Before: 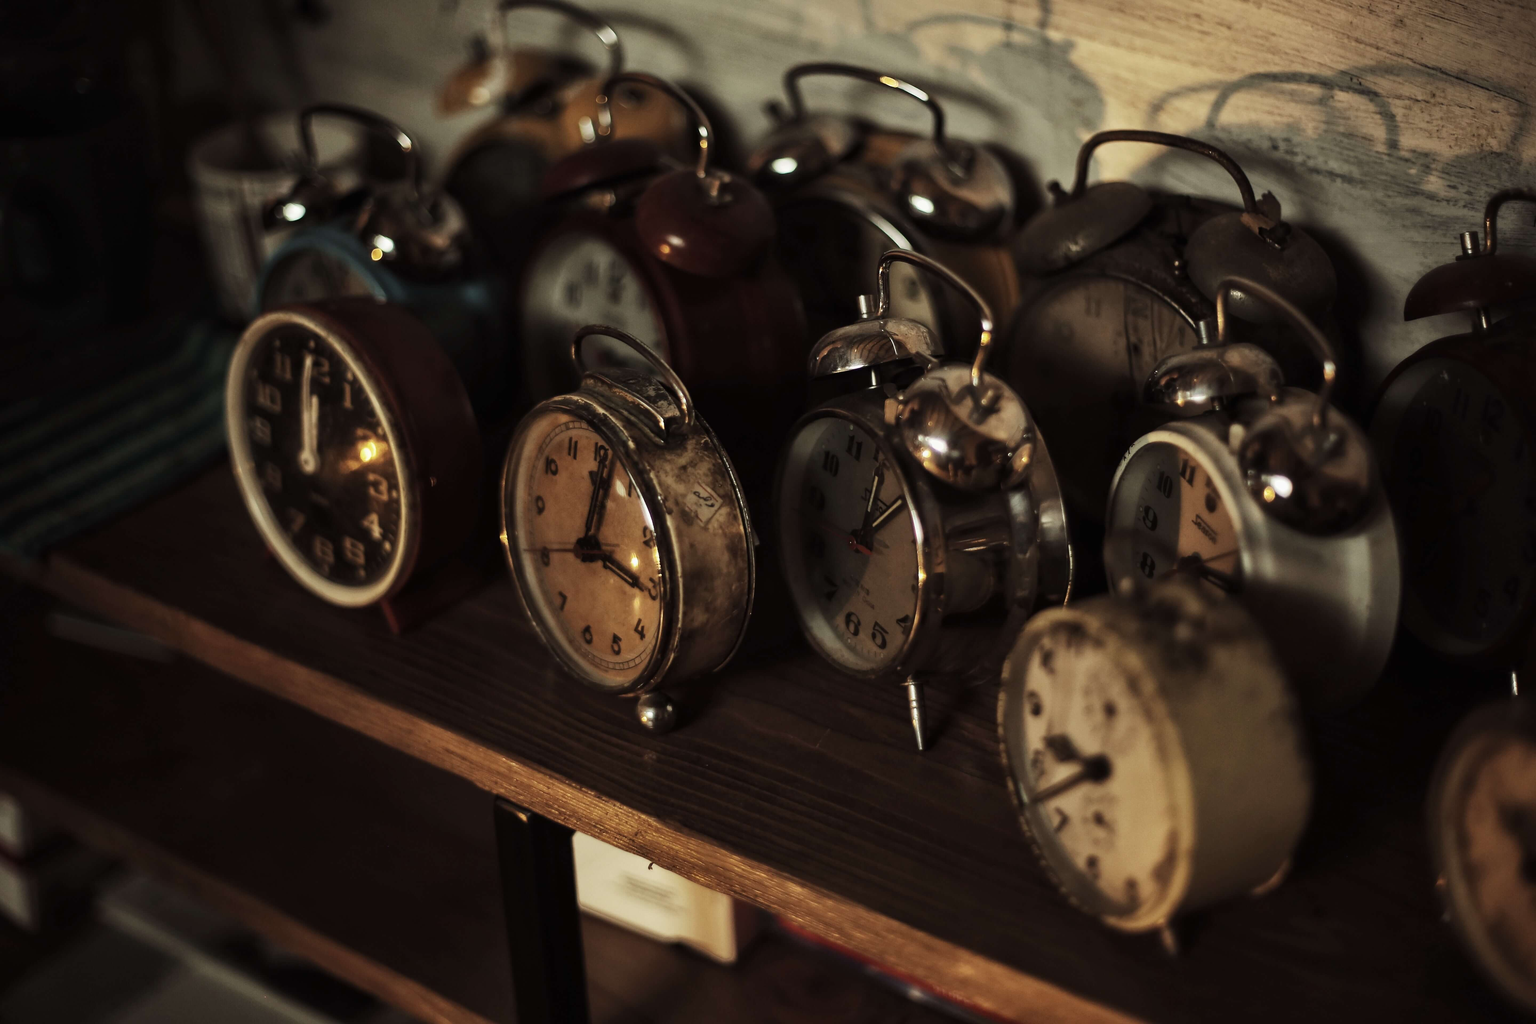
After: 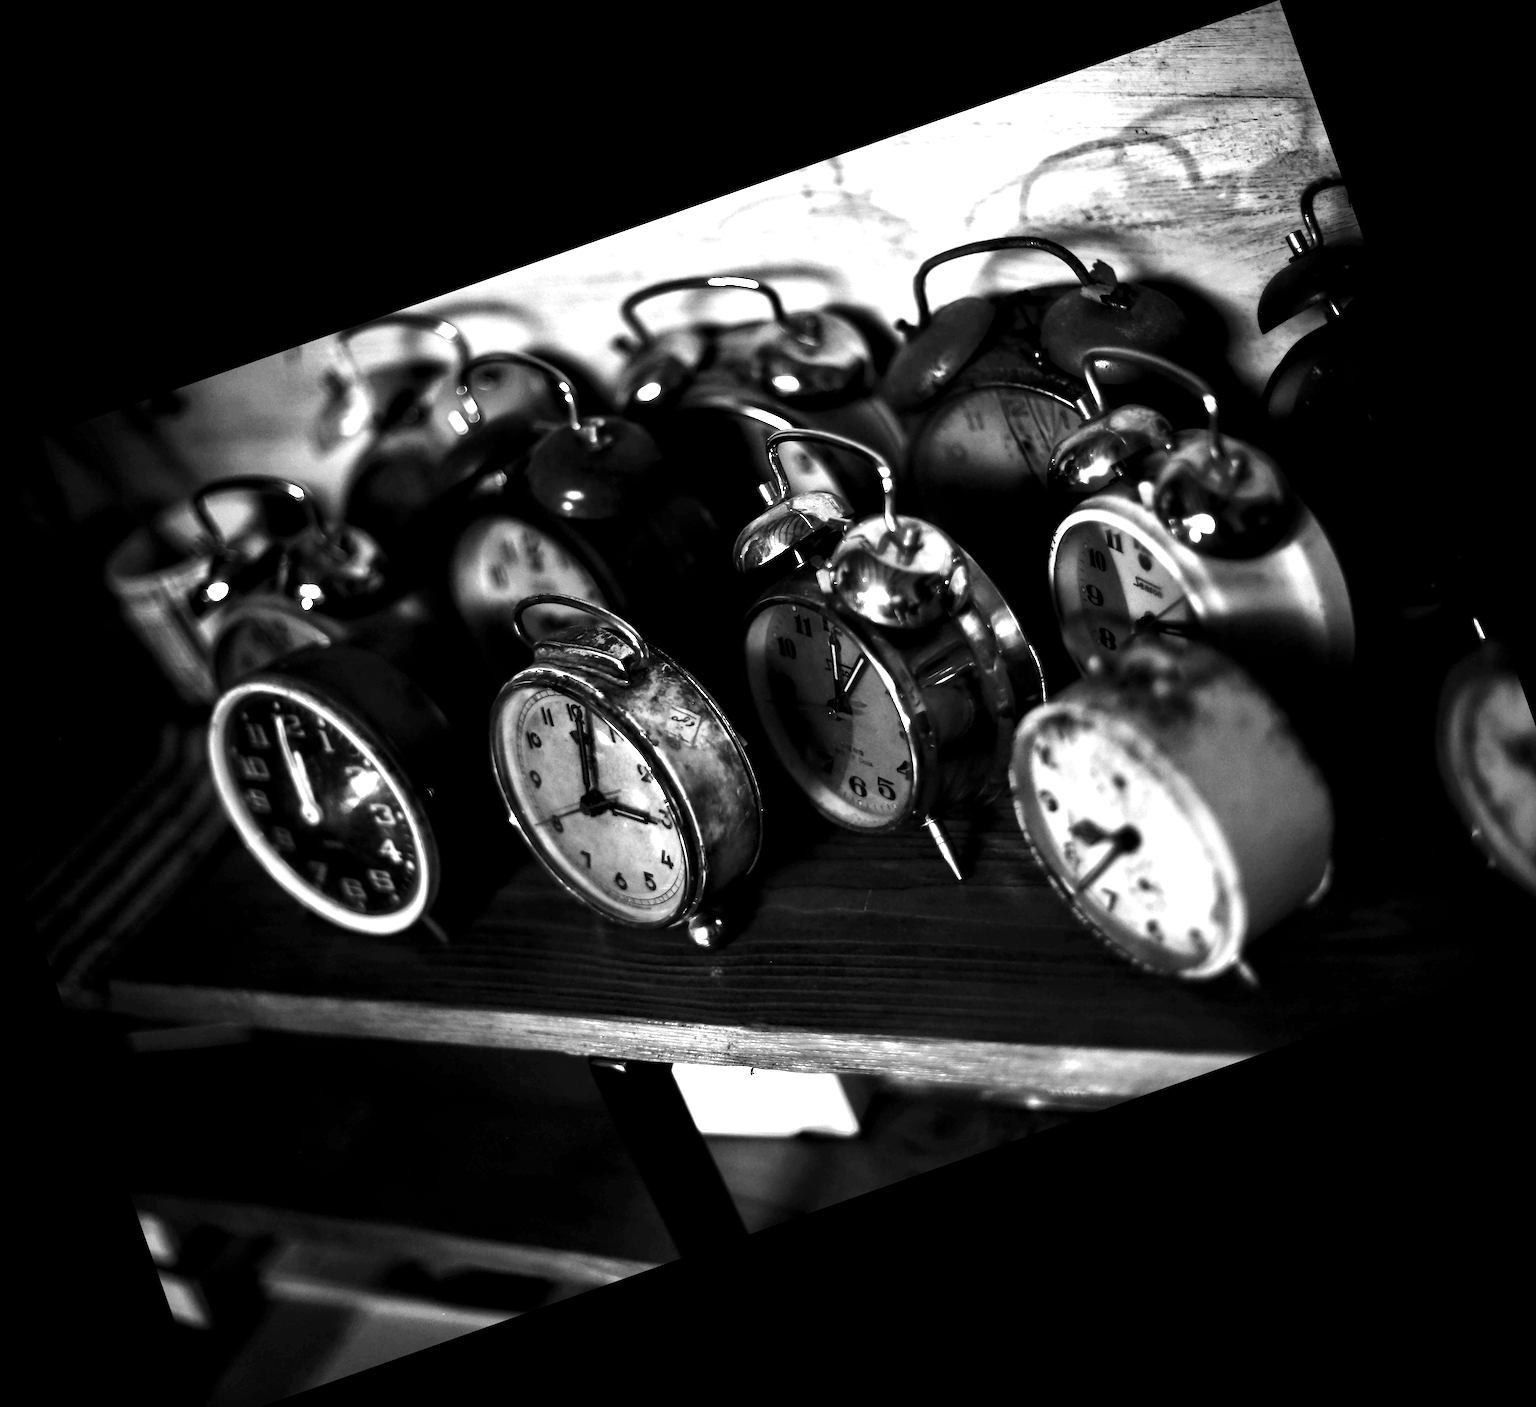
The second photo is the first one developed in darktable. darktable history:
crop and rotate: angle 19.43°, left 6.812%, right 4.125%, bottom 1.087%
color zones: curves: ch0 [(0, 0.278) (0.143, 0.5) (0.286, 0.5) (0.429, 0.5) (0.571, 0.5) (0.714, 0.5) (0.857, 0.5) (1, 0.5)]; ch1 [(0, 1) (0.143, 0.165) (0.286, 0) (0.429, 0) (0.571, 0) (0.714, 0) (0.857, 0.5) (1, 0.5)]; ch2 [(0, 0.508) (0.143, 0.5) (0.286, 0.5) (0.429, 0.5) (0.571, 0.5) (0.714, 0.5) (0.857, 0.5) (1, 0.5)]
color calibration: output gray [0.22, 0.42, 0.37, 0], gray › normalize channels true, illuminant same as pipeline (D50), adaptation XYZ, x 0.346, y 0.359, gamut compression 0
levels: levels [0.044, 0.475, 0.791]
exposure: exposure 2 EV, compensate exposure bias true, compensate highlight preservation false
filmic rgb: black relative exposure -7.48 EV, white relative exposure 4.83 EV, hardness 3.4, color science v6 (2022)
